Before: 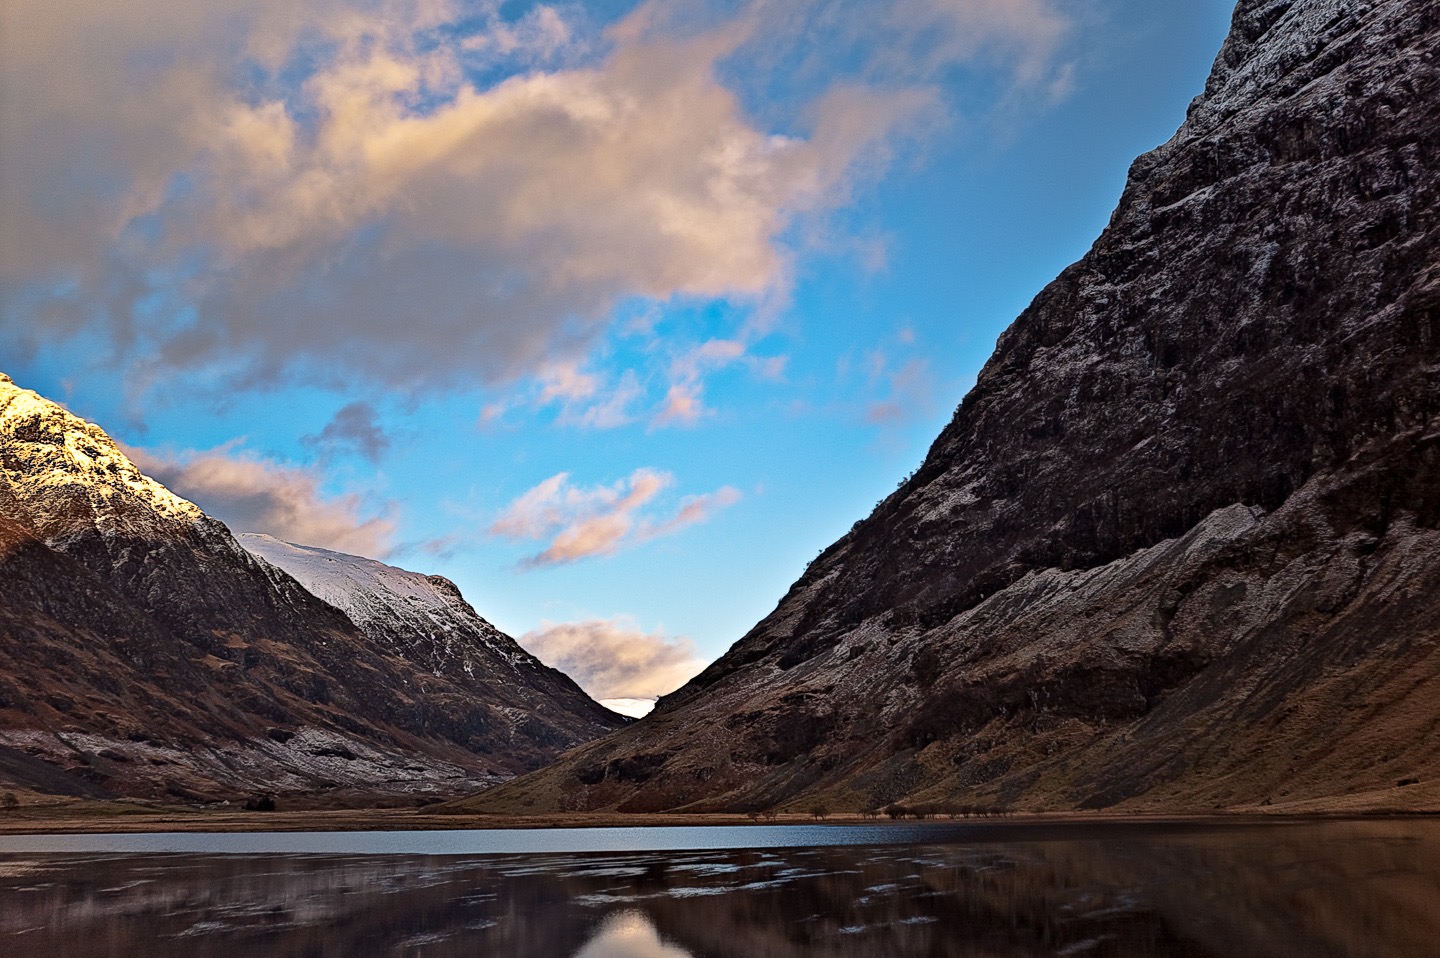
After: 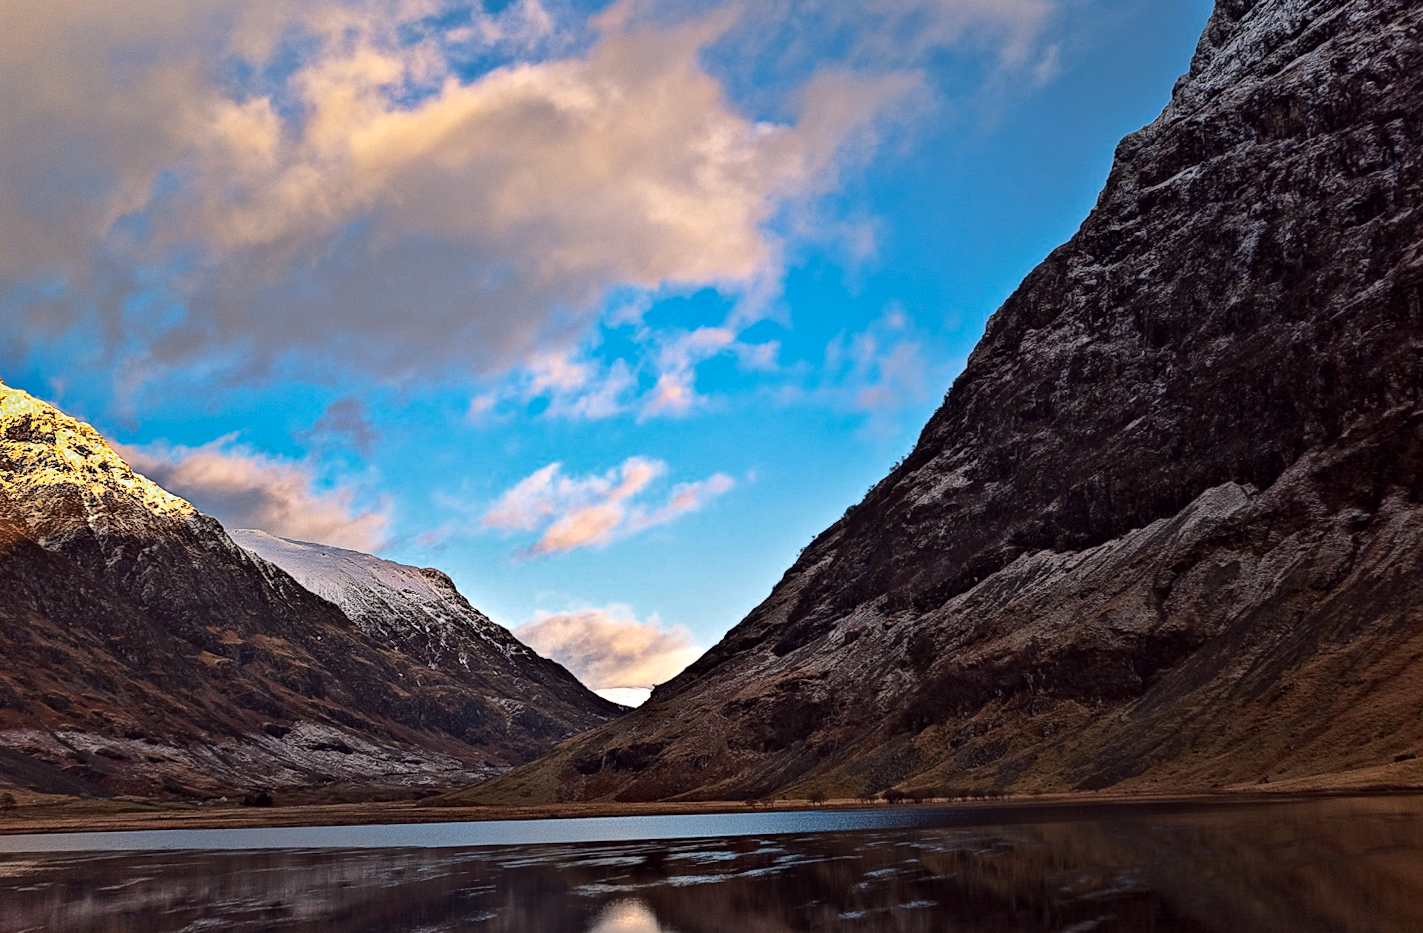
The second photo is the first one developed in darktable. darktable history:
color zones: curves: ch0 [(0.25, 0.5) (0.347, 0.092) (0.75, 0.5)]; ch1 [(0.25, 0.5) (0.33, 0.51) (0.75, 0.5)]
color balance: lift [1, 1, 0.999, 1.001], gamma [1, 1.003, 1.005, 0.995], gain [1, 0.992, 0.988, 1.012], contrast 5%, output saturation 110%
rotate and perspective: rotation -1°, crop left 0.011, crop right 0.989, crop top 0.025, crop bottom 0.975
